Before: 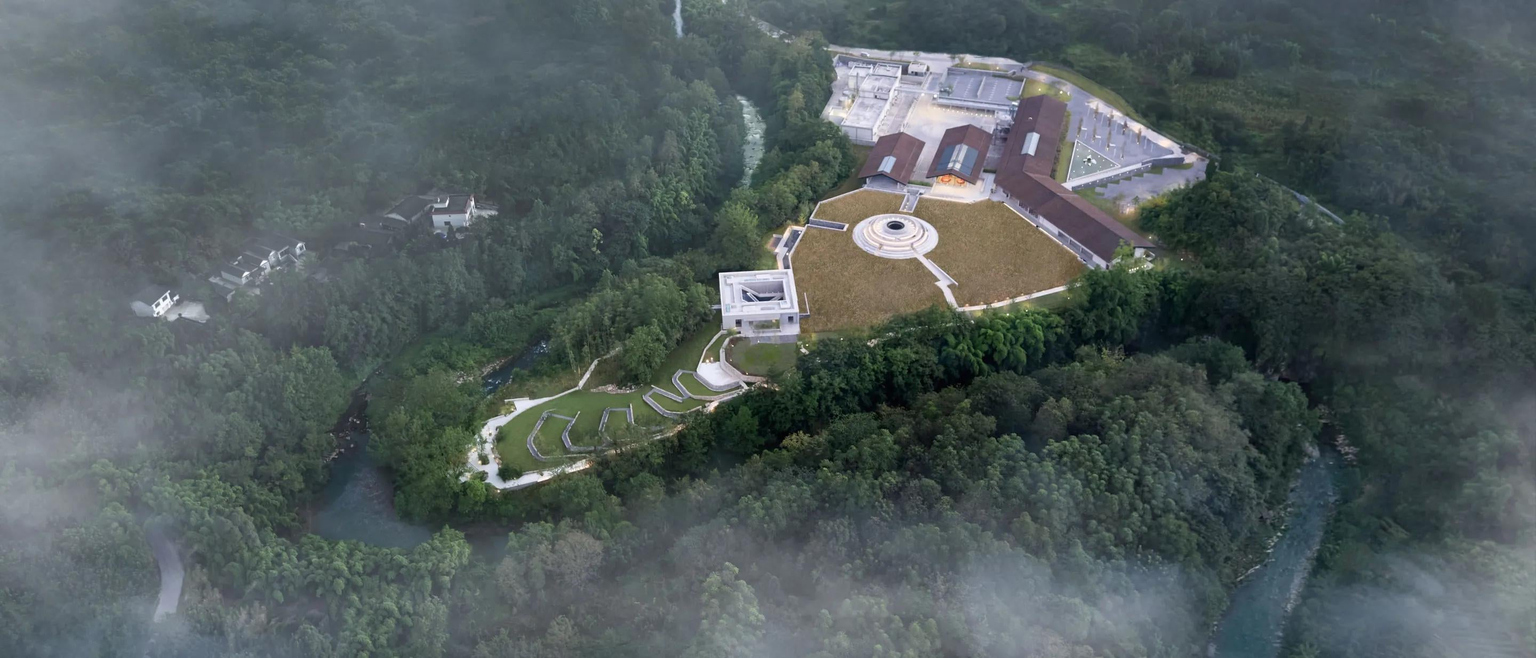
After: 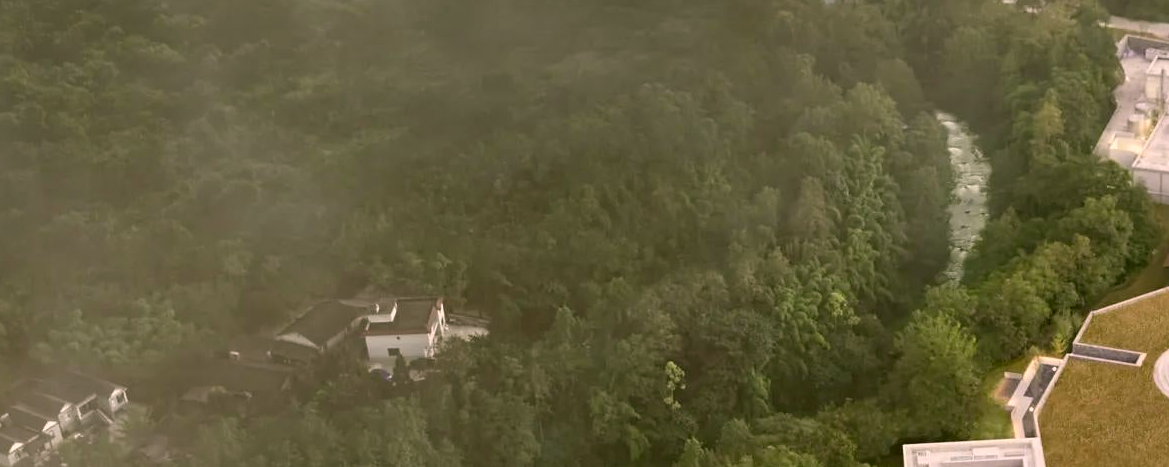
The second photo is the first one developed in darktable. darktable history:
color correction: highlights a* 8.98, highlights b* 15.09, shadows a* -0.49, shadows b* 26.52
crop: left 15.452%, top 5.459%, right 43.956%, bottom 56.62%
